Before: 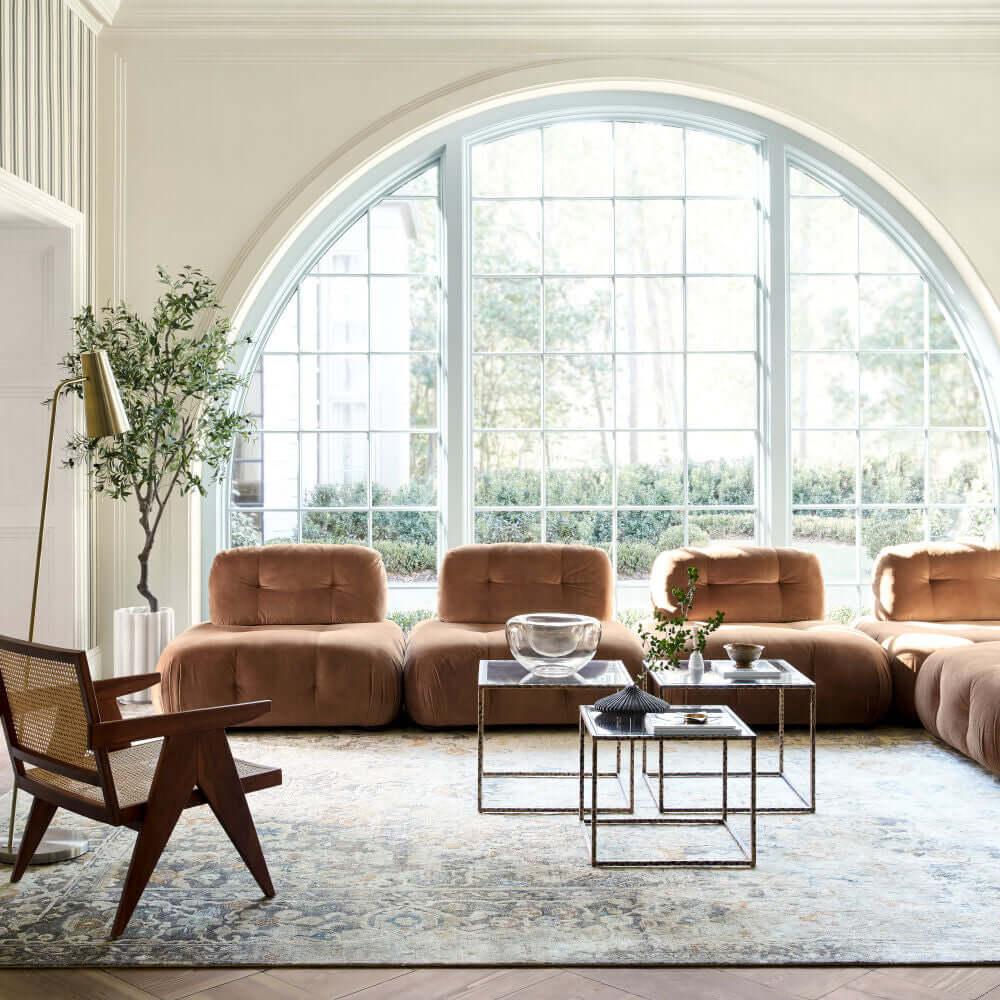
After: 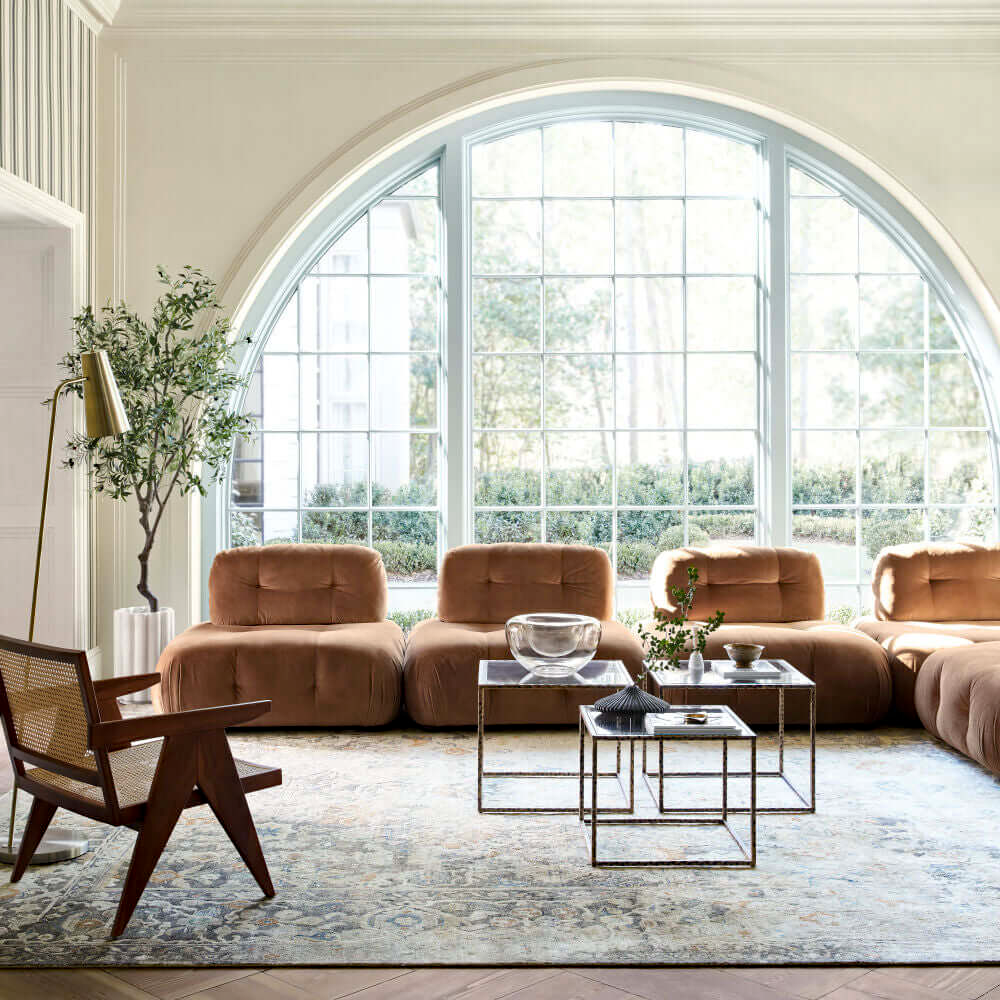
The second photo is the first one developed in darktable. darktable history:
color correction: highlights b* -0.059
haze removal: compatibility mode true
